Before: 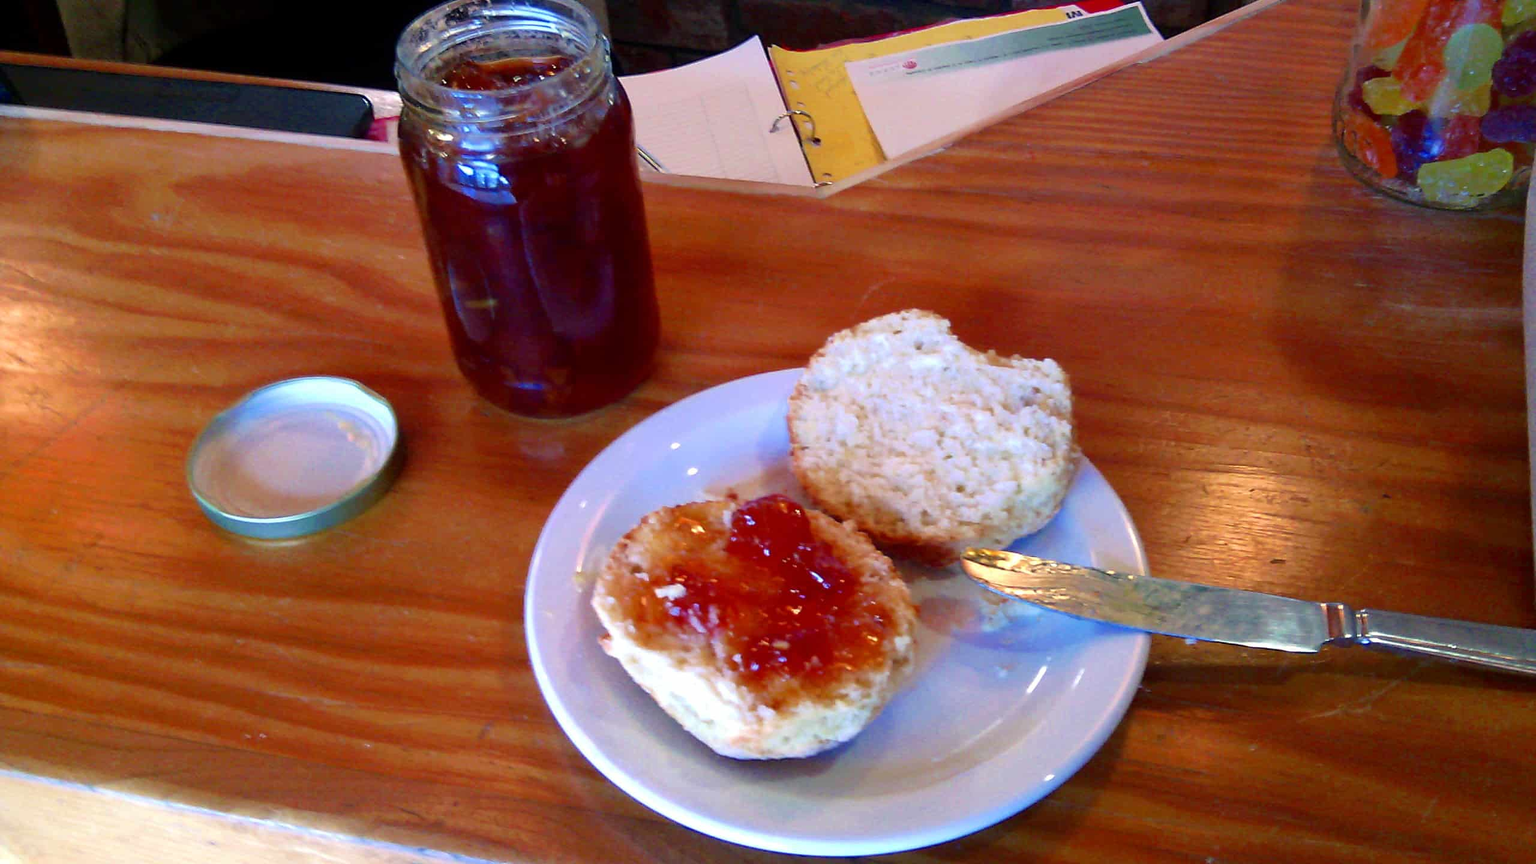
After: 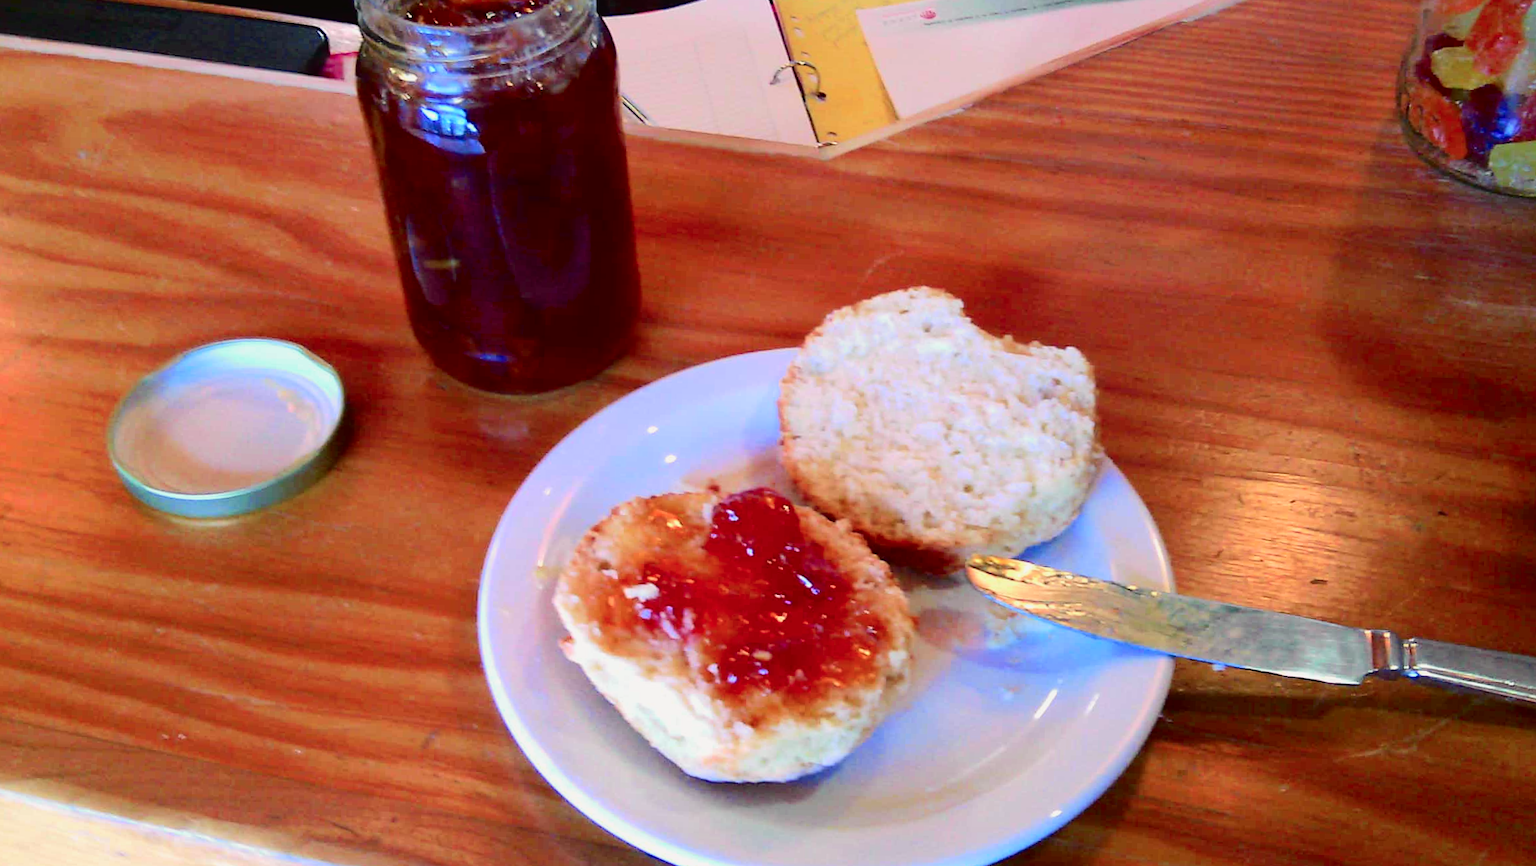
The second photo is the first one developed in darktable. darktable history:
crop and rotate: angle -1.99°, left 3.146%, top 3.941%, right 1.552%, bottom 0.511%
tone curve: curves: ch0 [(0, 0.019) (0.066, 0.043) (0.189, 0.182) (0.359, 0.417) (0.485, 0.576) (0.656, 0.734) (0.851, 0.861) (0.997, 0.959)]; ch1 [(0, 0) (0.179, 0.123) (0.381, 0.36) (0.425, 0.41) (0.474, 0.472) (0.499, 0.501) (0.514, 0.517) (0.571, 0.584) (0.649, 0.677) (0.812, 0.856) (1, 1)]; ch2 [(0, 0) (0.246, 0.214) (0.421, 0.427) (0.459, 0.484) (0.5, 0.504) (0.518, 0.523) (0.529, 0.544) (0.56, 0.581) (0.617, 0.631) (0.744, 0.734) (0.867, 0.821) (0.993, 0.889)], color space Lab, independent channels
